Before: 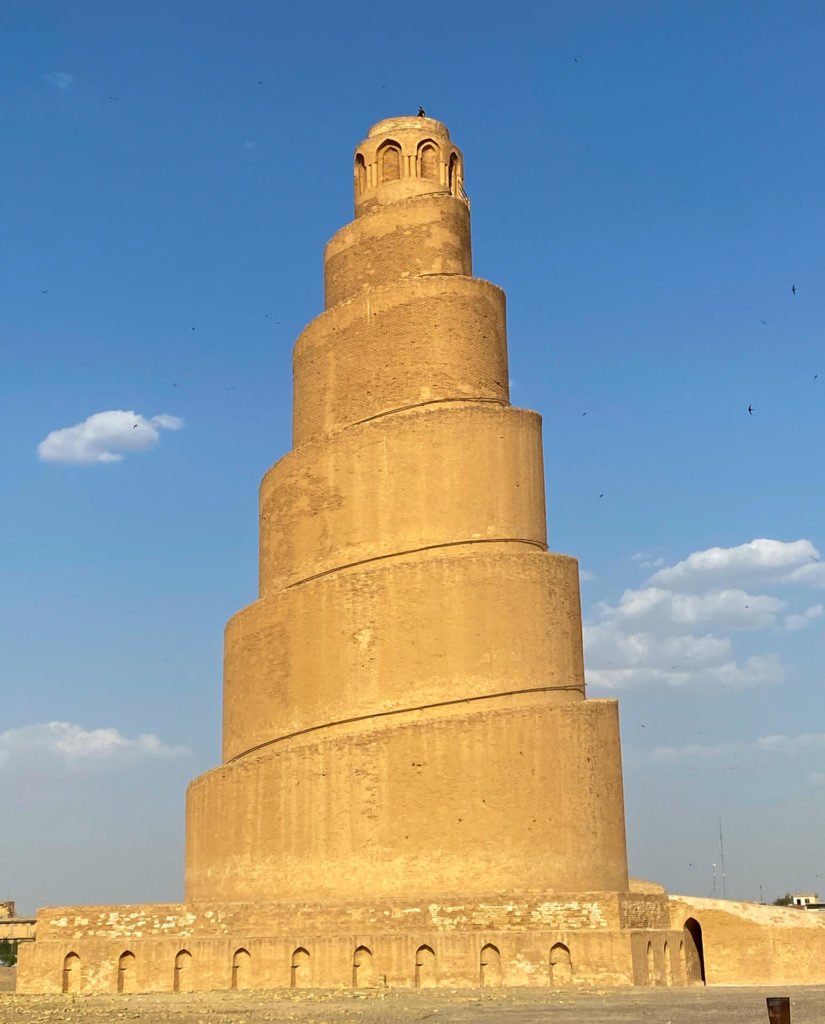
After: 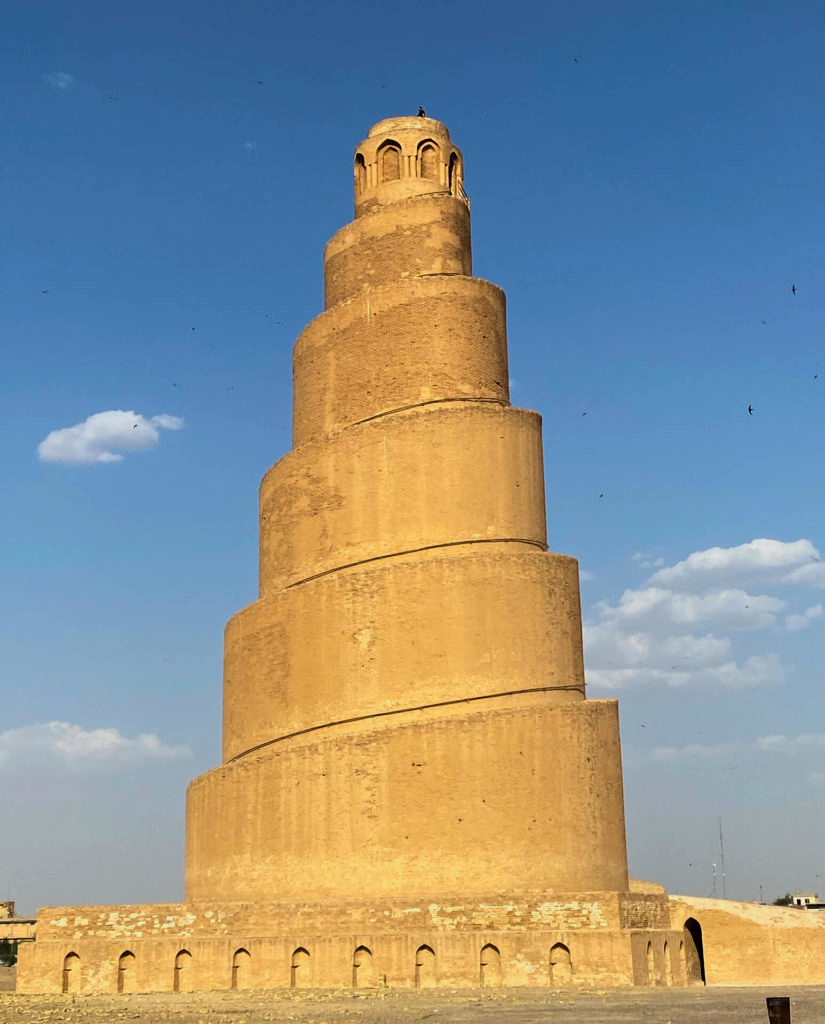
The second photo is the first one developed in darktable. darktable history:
tone curve: curves: ch0 [(0, 0.006) (0.046, 0.011) (0.13, 0.062) (0.338, 0.327) (0.494, 0.55) (0.728, 0.835) (1, 1)]; ch1 [(0, 0) (0.346, 0.324) (0.45, 0.431) (0.5, 0.5) (0.522, 0.517) (0.55, 0.57) (1, 1)]; ch2 [(0, 0) (0.453, 0.418) (0.5, 0.5) (0.526, 0.524) (0.554, 0.598) (0.622, 0.679) (0.707, 0.761) (1, 1)], color space Lab, linked channels, preserve colors none
exposure: exposure -0.554 EV, compensate exposure bias true, compensate highlight preservation false
